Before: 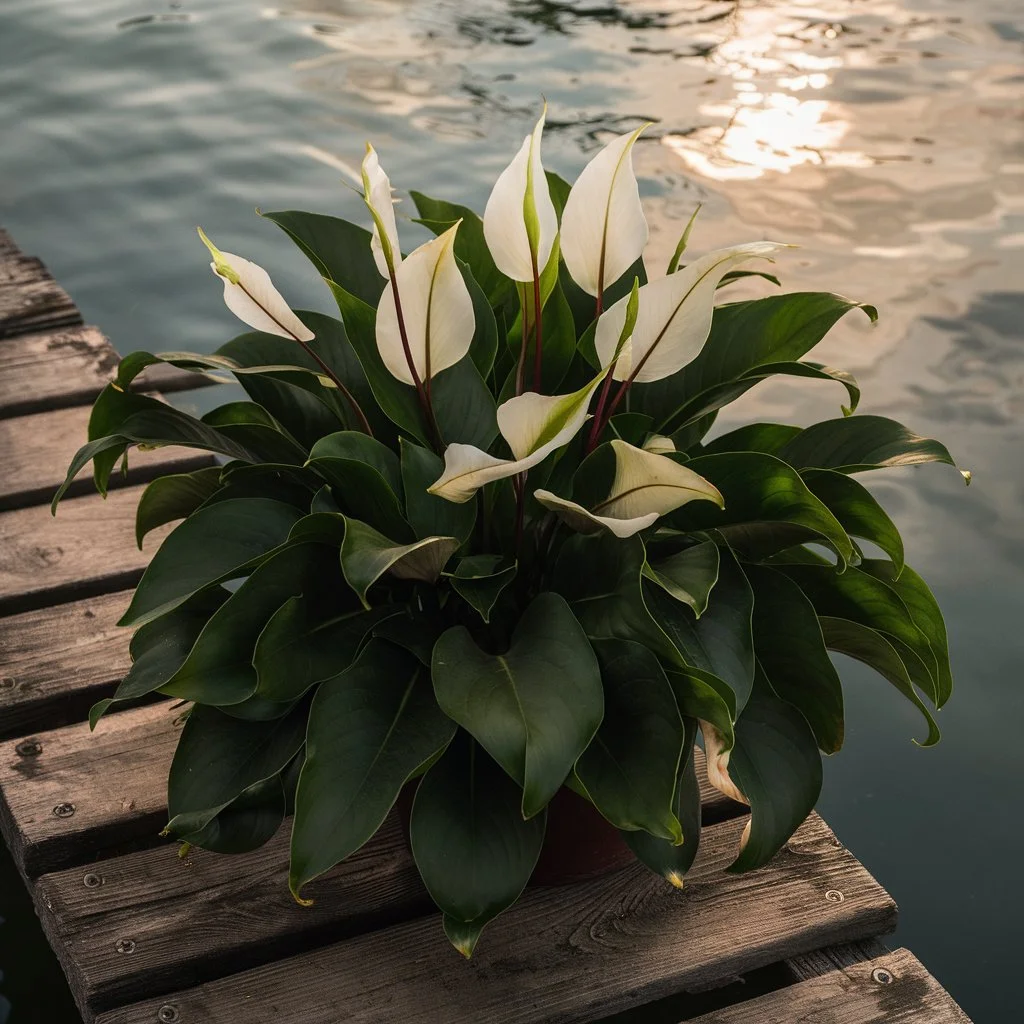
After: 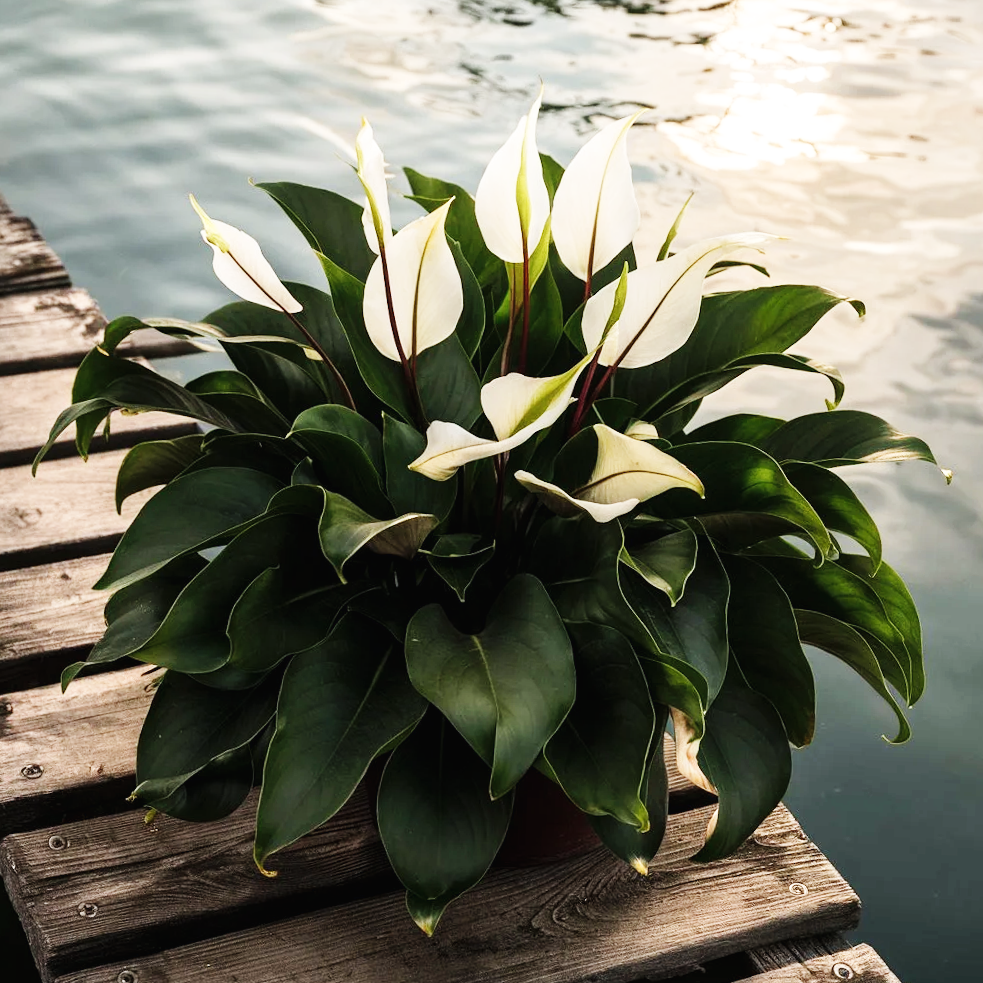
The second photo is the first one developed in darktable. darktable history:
crop and rotate: angle -2.38°
base curve: curves: ch0 [(0, 0.003) (0.001, 0.002) (0.006, 0.004) (0.02, 0.022) (0.048, 0.086) (0.094, 0.234) (0.162, 0.431) (0.258, 0.629) (0.385, 0.8) (0.548, 0.918) (0.751, 0.988) (1, 1)], preserve colors none
color correction: saturation 0.8
